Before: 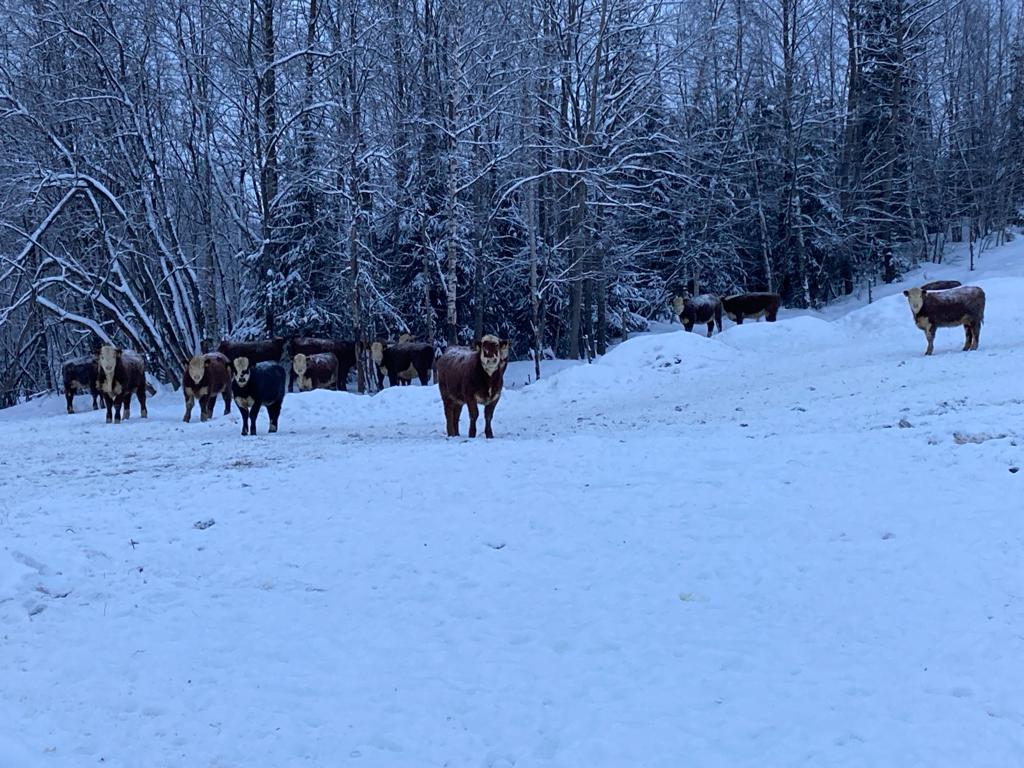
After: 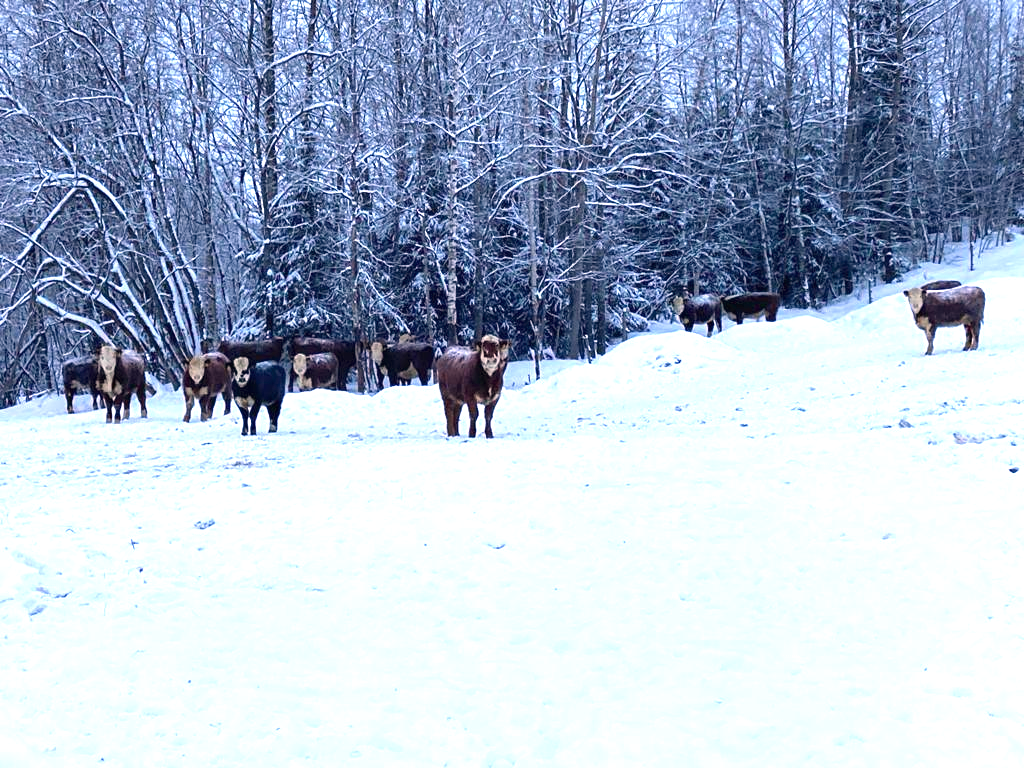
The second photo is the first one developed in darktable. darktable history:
white balance: red 1.127, blue 0.943
exposure: black level correction 0, exposure 1.379 EV, compensate exposure bias true, compensate highlight preservation false
